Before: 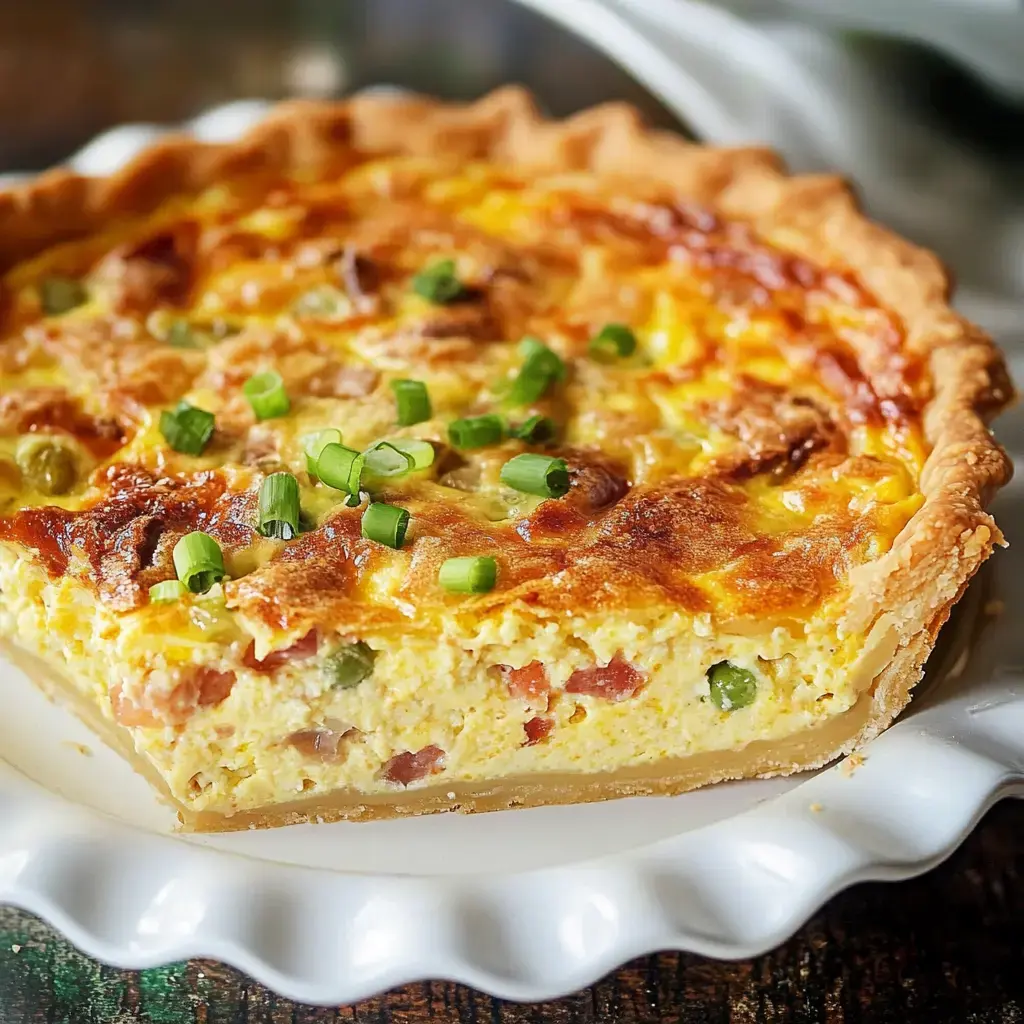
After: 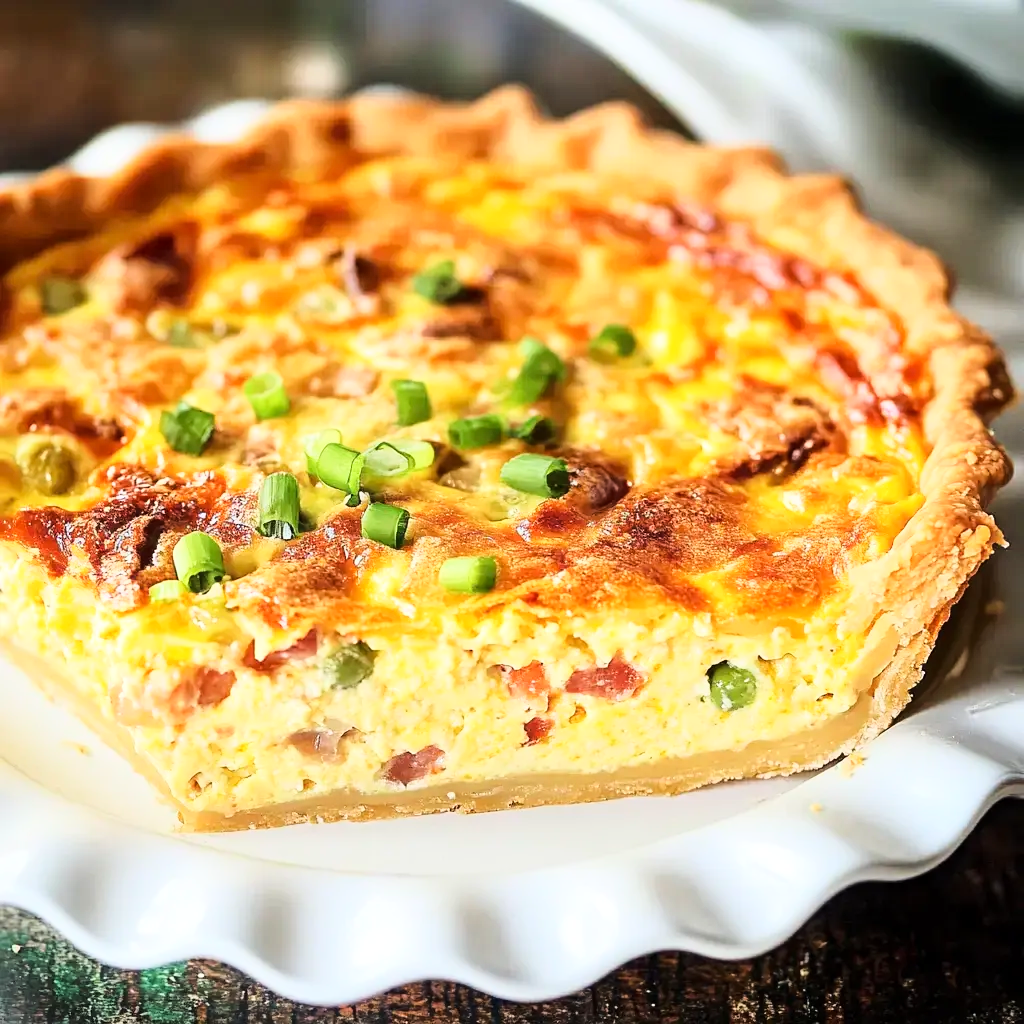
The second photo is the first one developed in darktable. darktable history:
base curve: curves: ch0 [(0, 0) (0.028, 0.03) (0.121, 0.232) (0.46, 0.748) (0.859, 0.968) (1, 1)]
local contrast: mode bilateral grid, contrast 100, coarseness 99, detail 108%, midtone range 0.2
